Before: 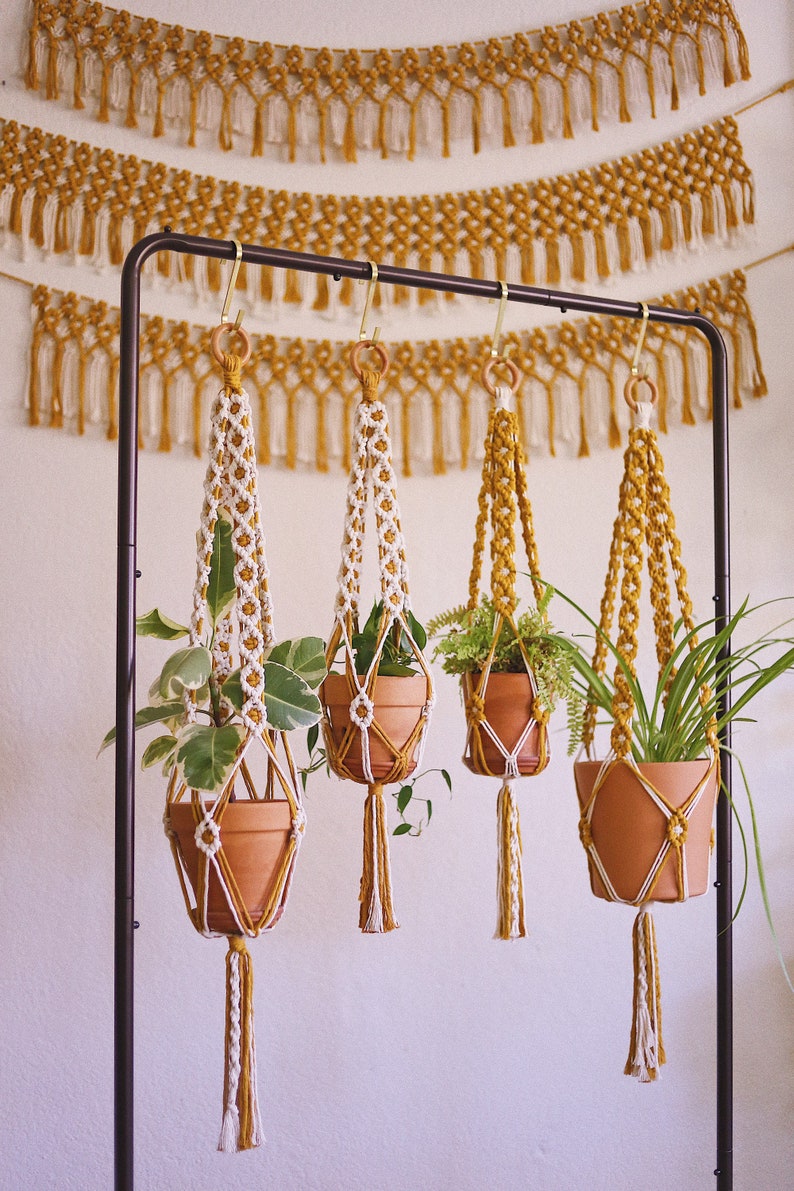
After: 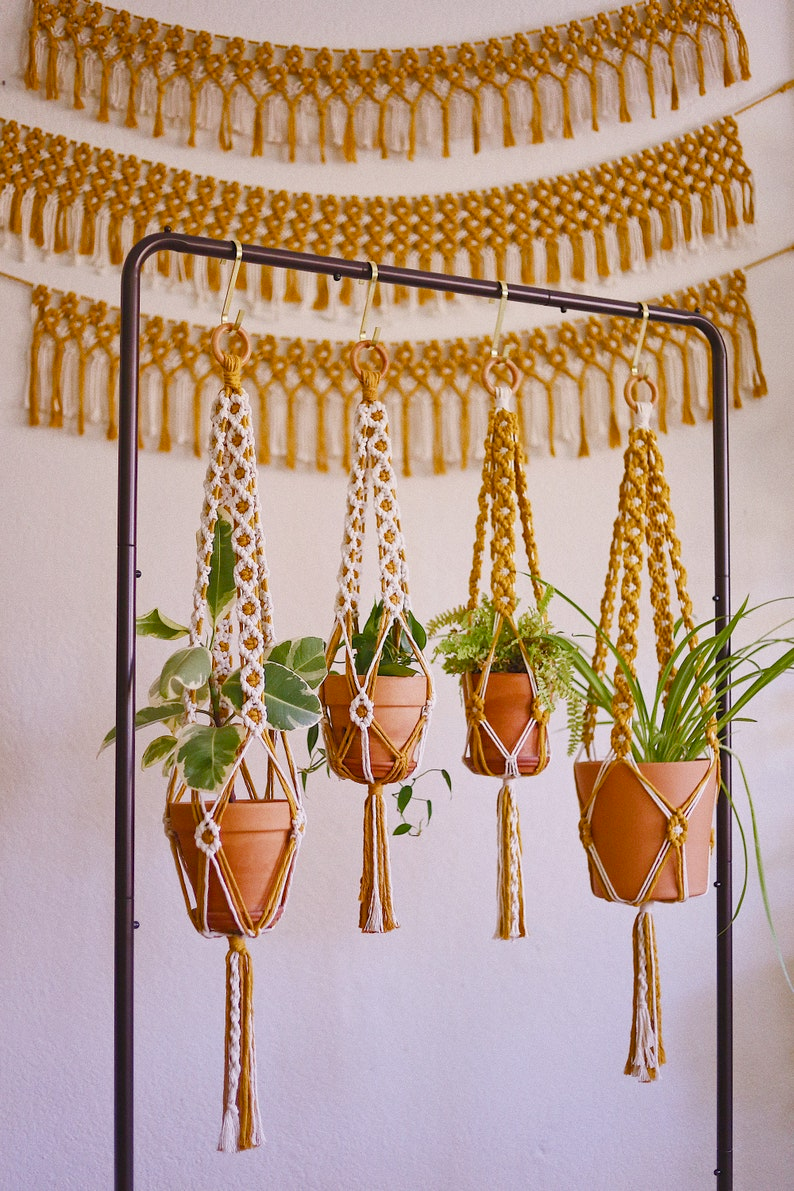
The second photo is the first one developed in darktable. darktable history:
shadows and highlights: shadows 2.77, highlights -19.22, soften with gaussian
color balance rgb: perceptual saturation grading › global saturation 20%, perceptual saturation grading › highlights -24.996%, perceptual saturation grading › shadows 25.87%, perceptual brilliance grading › global brilliance 1.855%, perceptual brilliance grading › highlights -3.606%, global vibrance 2.992%
